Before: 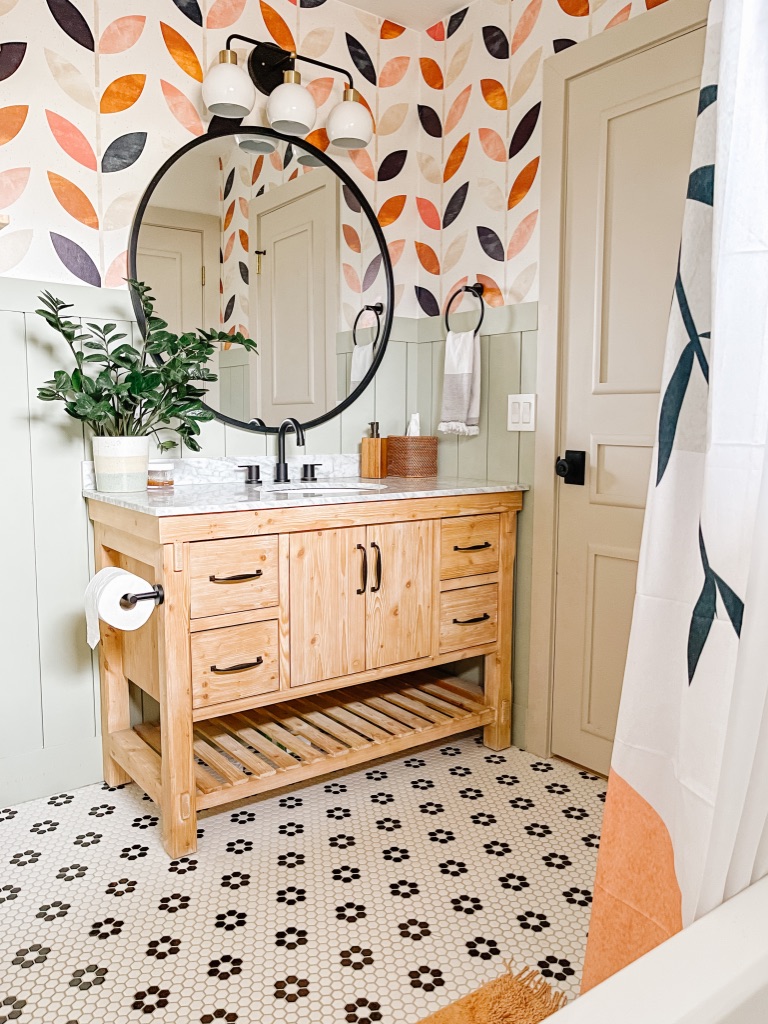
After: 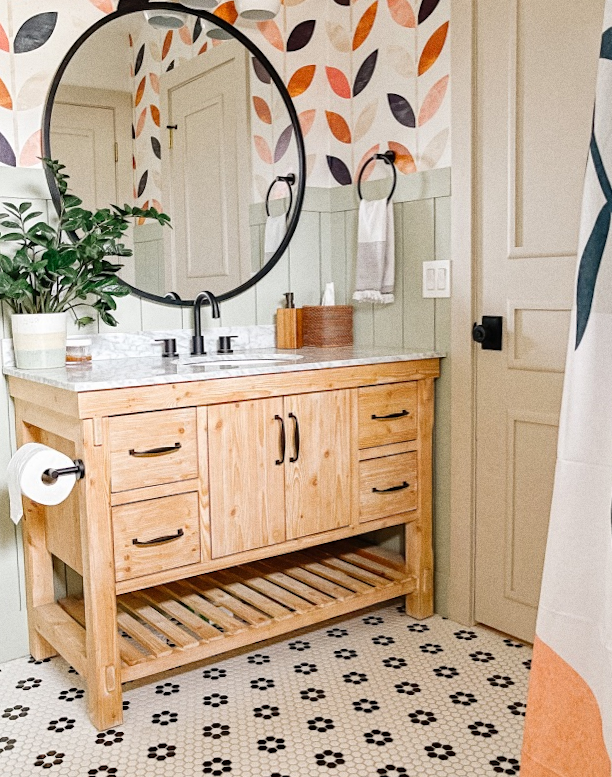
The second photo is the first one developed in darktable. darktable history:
crop and rotate: left 10.071%, top 10.071%, right 10.02%, bottom 10.02%
rotate and perspective: rotation -1.32°, lens shift (horizontal) -0.031, crop left 0.015, crop right 0.985, crop top 0.047, crop bottom 0.982
grain: on, module defaults
